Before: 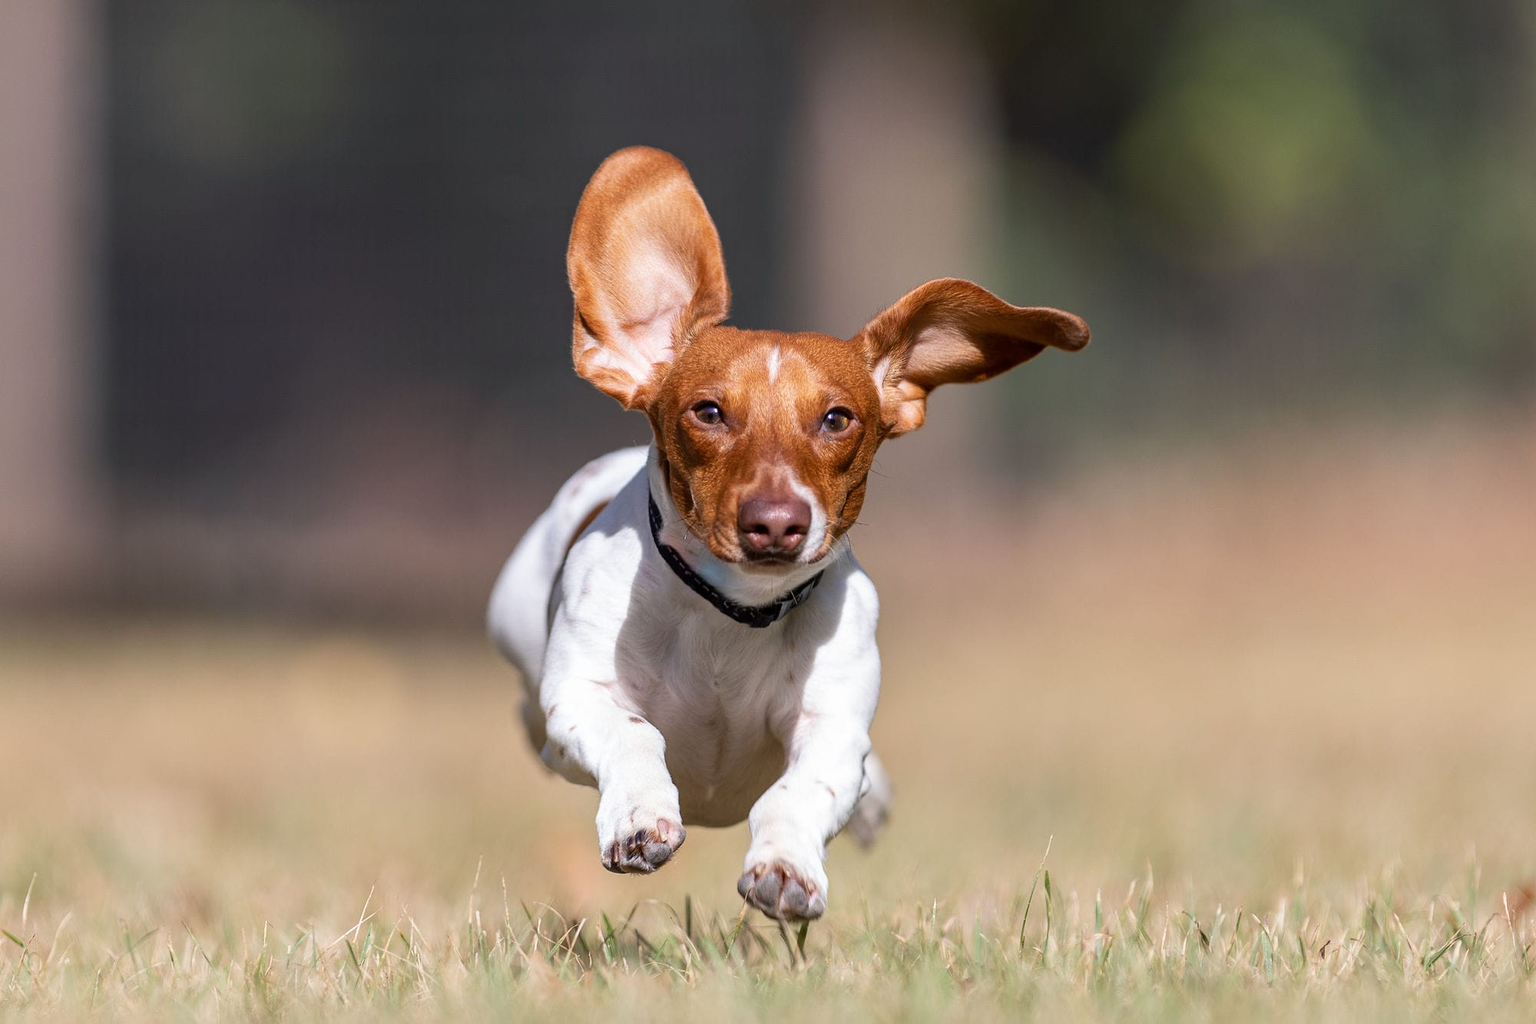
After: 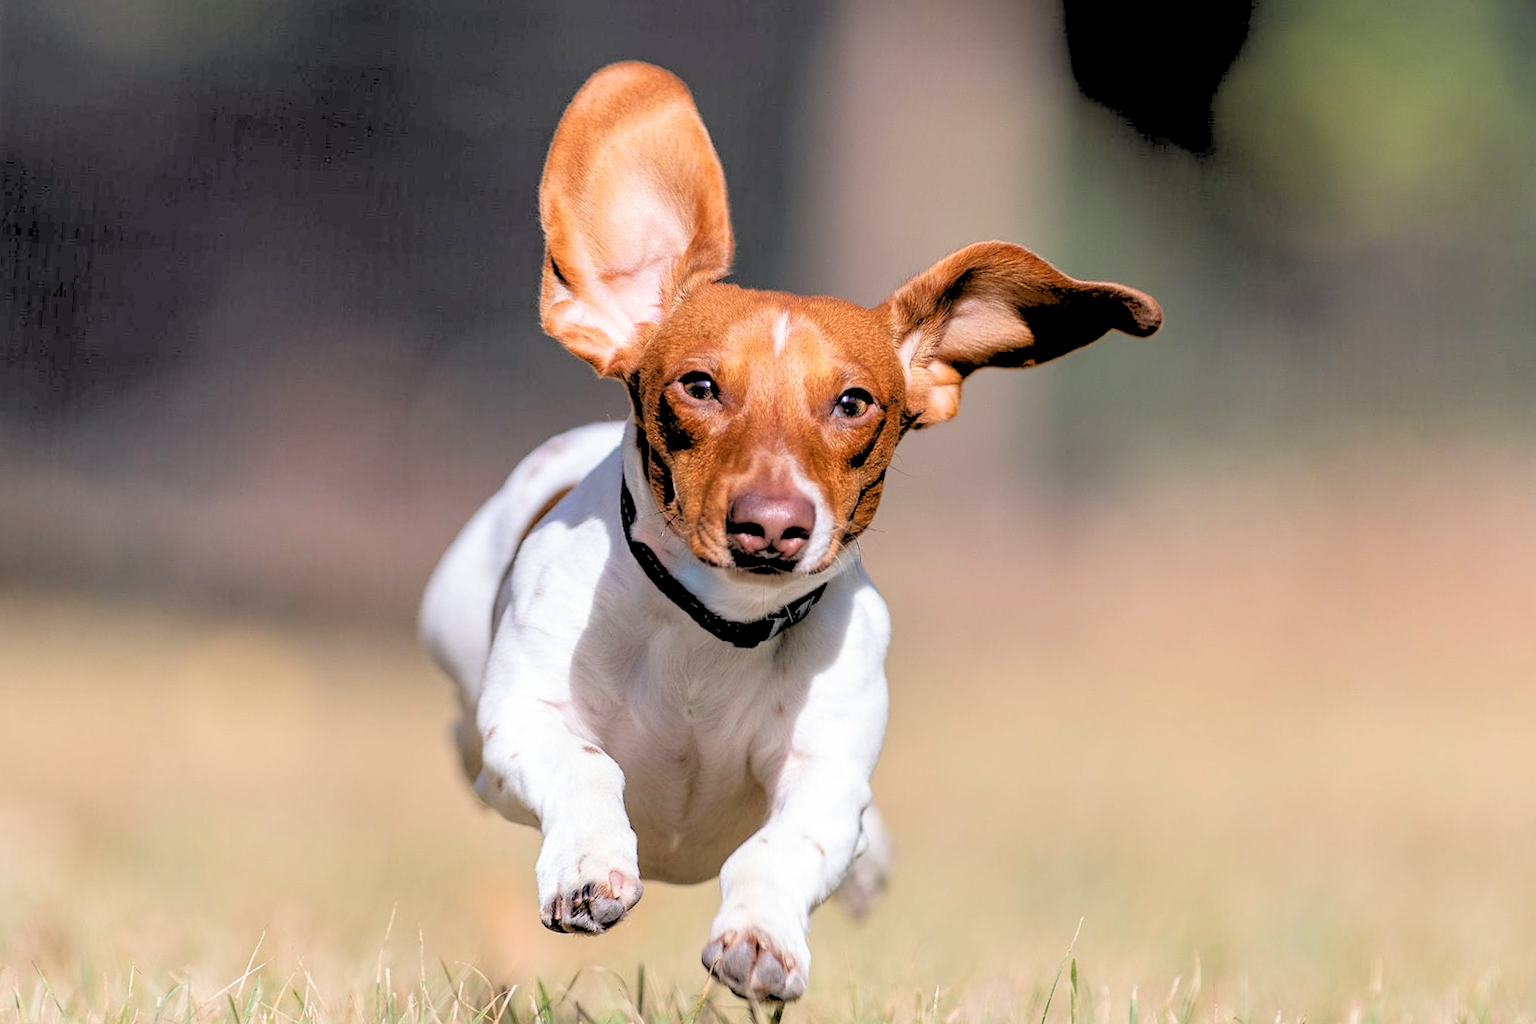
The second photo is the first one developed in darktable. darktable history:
rgb levels: levels [[0.027, 0.429, 0.996], [0, 0.5, 1], [0, 0.5, 1]]
crop and rotate: angle -3.27°, left 5.211%, top 5.211%, right 4.607%, bottom 4.607%
